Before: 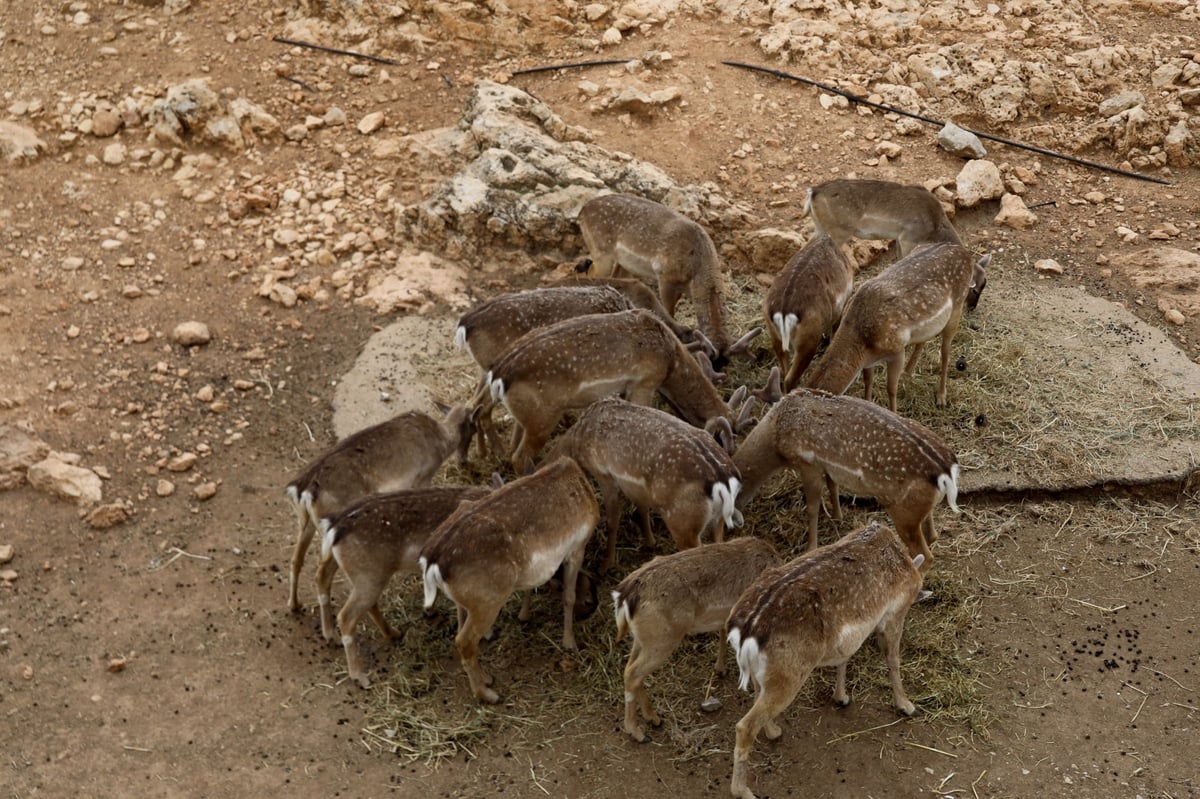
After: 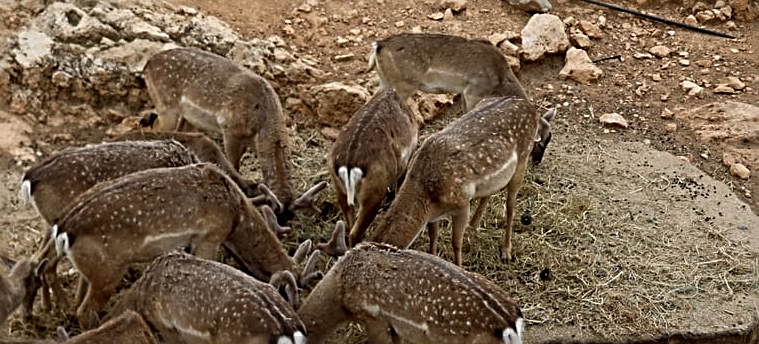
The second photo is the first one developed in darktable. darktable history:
crop: left 36.274%, top 18.291%, right 0.445%, bottom 38.644%
sharpen: radius 3.068, amount 0.759
